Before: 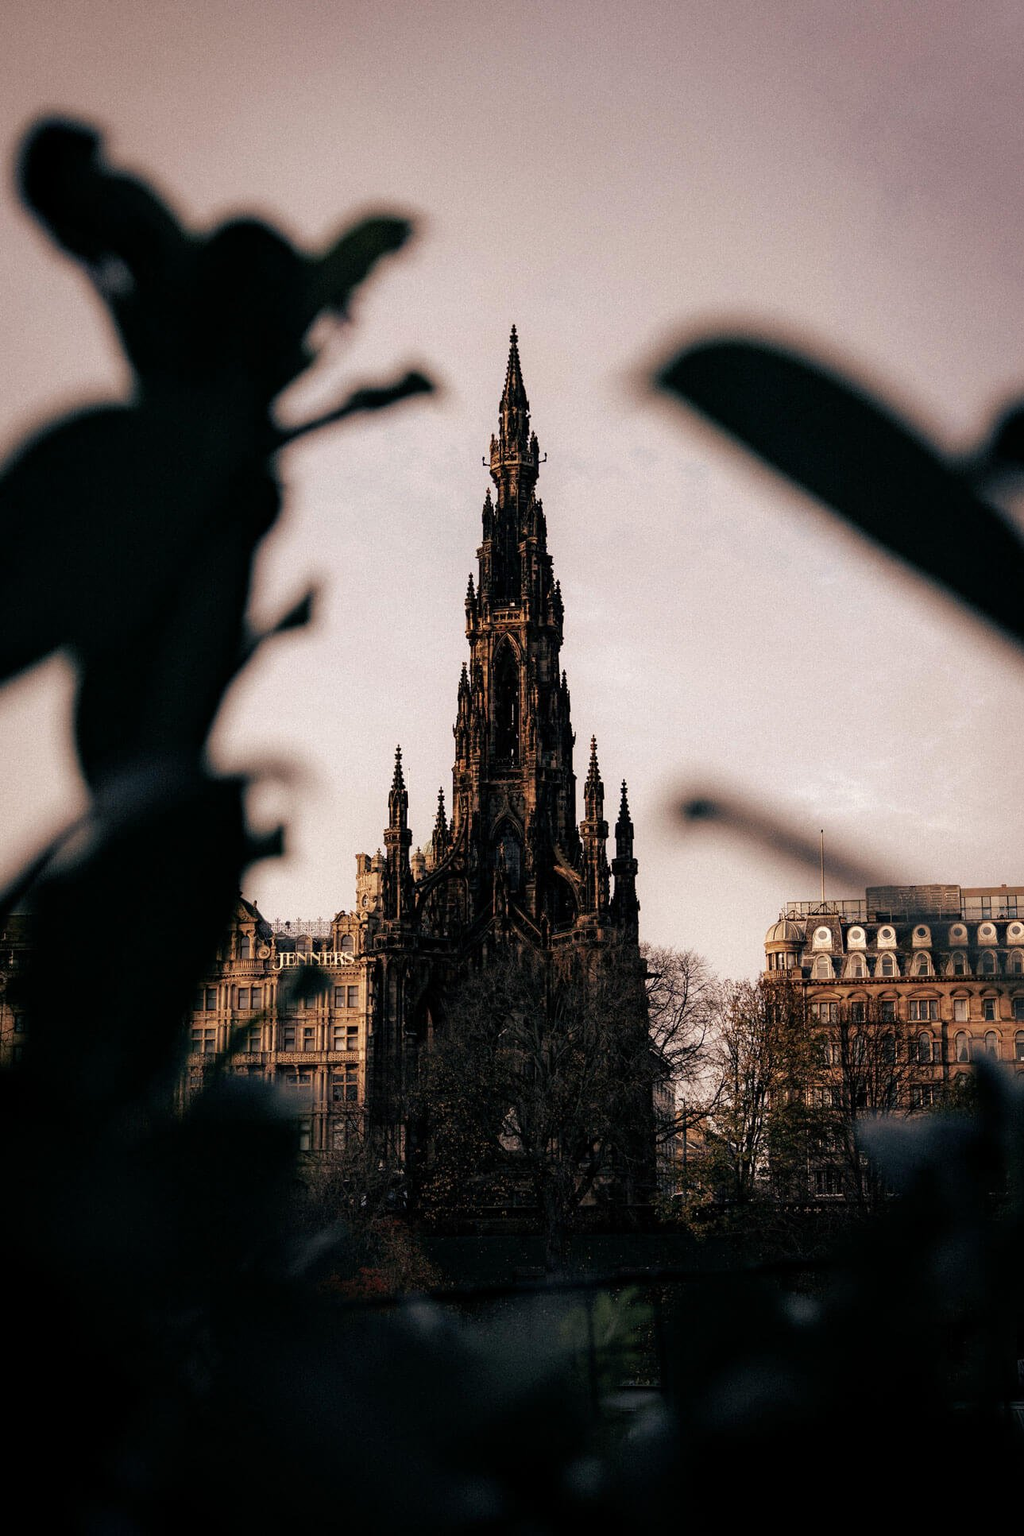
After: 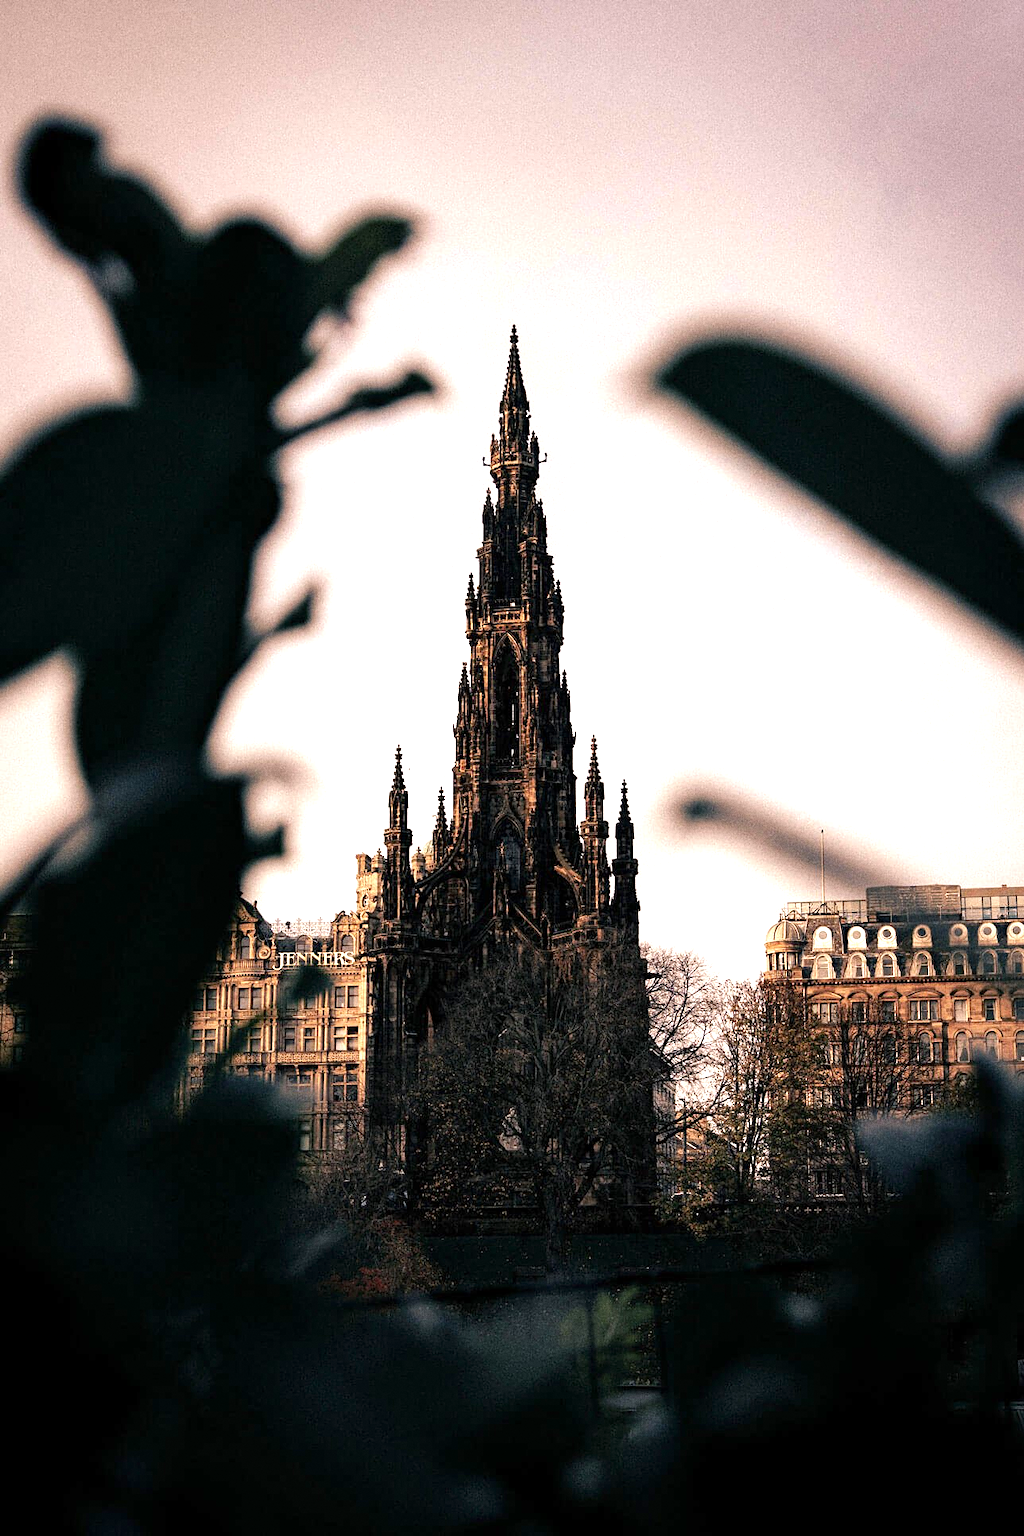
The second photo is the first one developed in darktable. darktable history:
sharpen: amount 0.2
exposure: exposure 0.95 EV, compensate highlight preservation false
grain: coarseness 0.09 ISO
